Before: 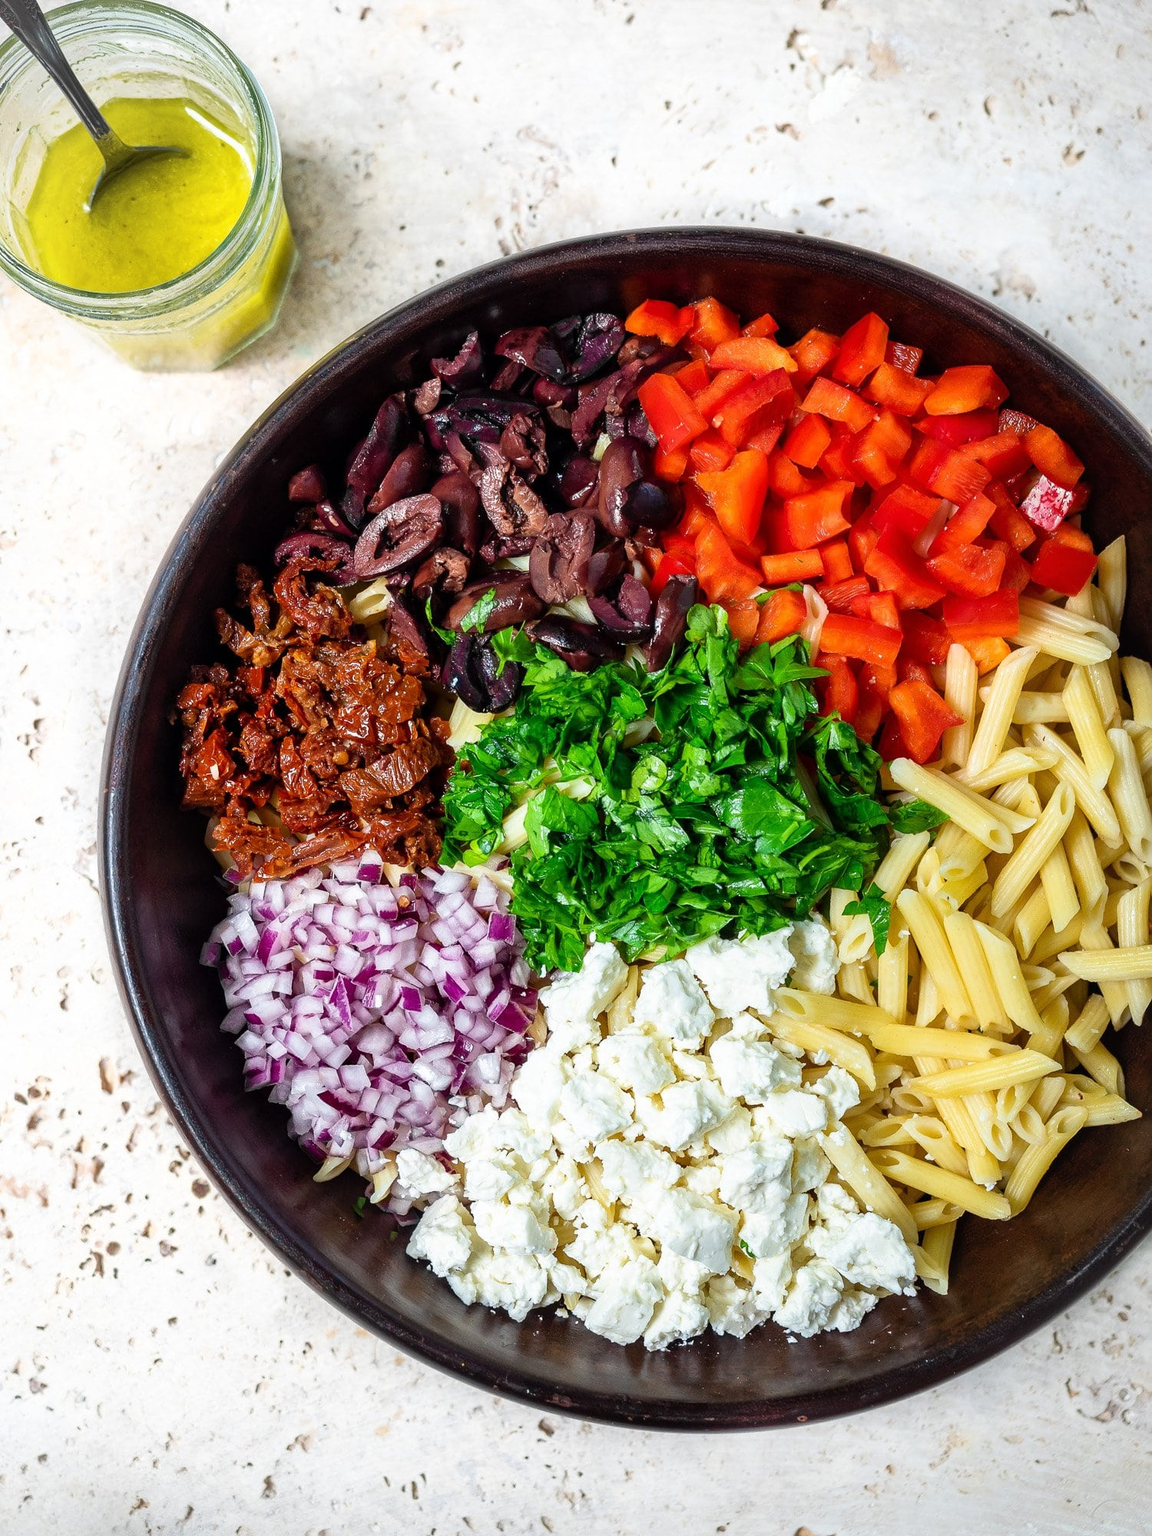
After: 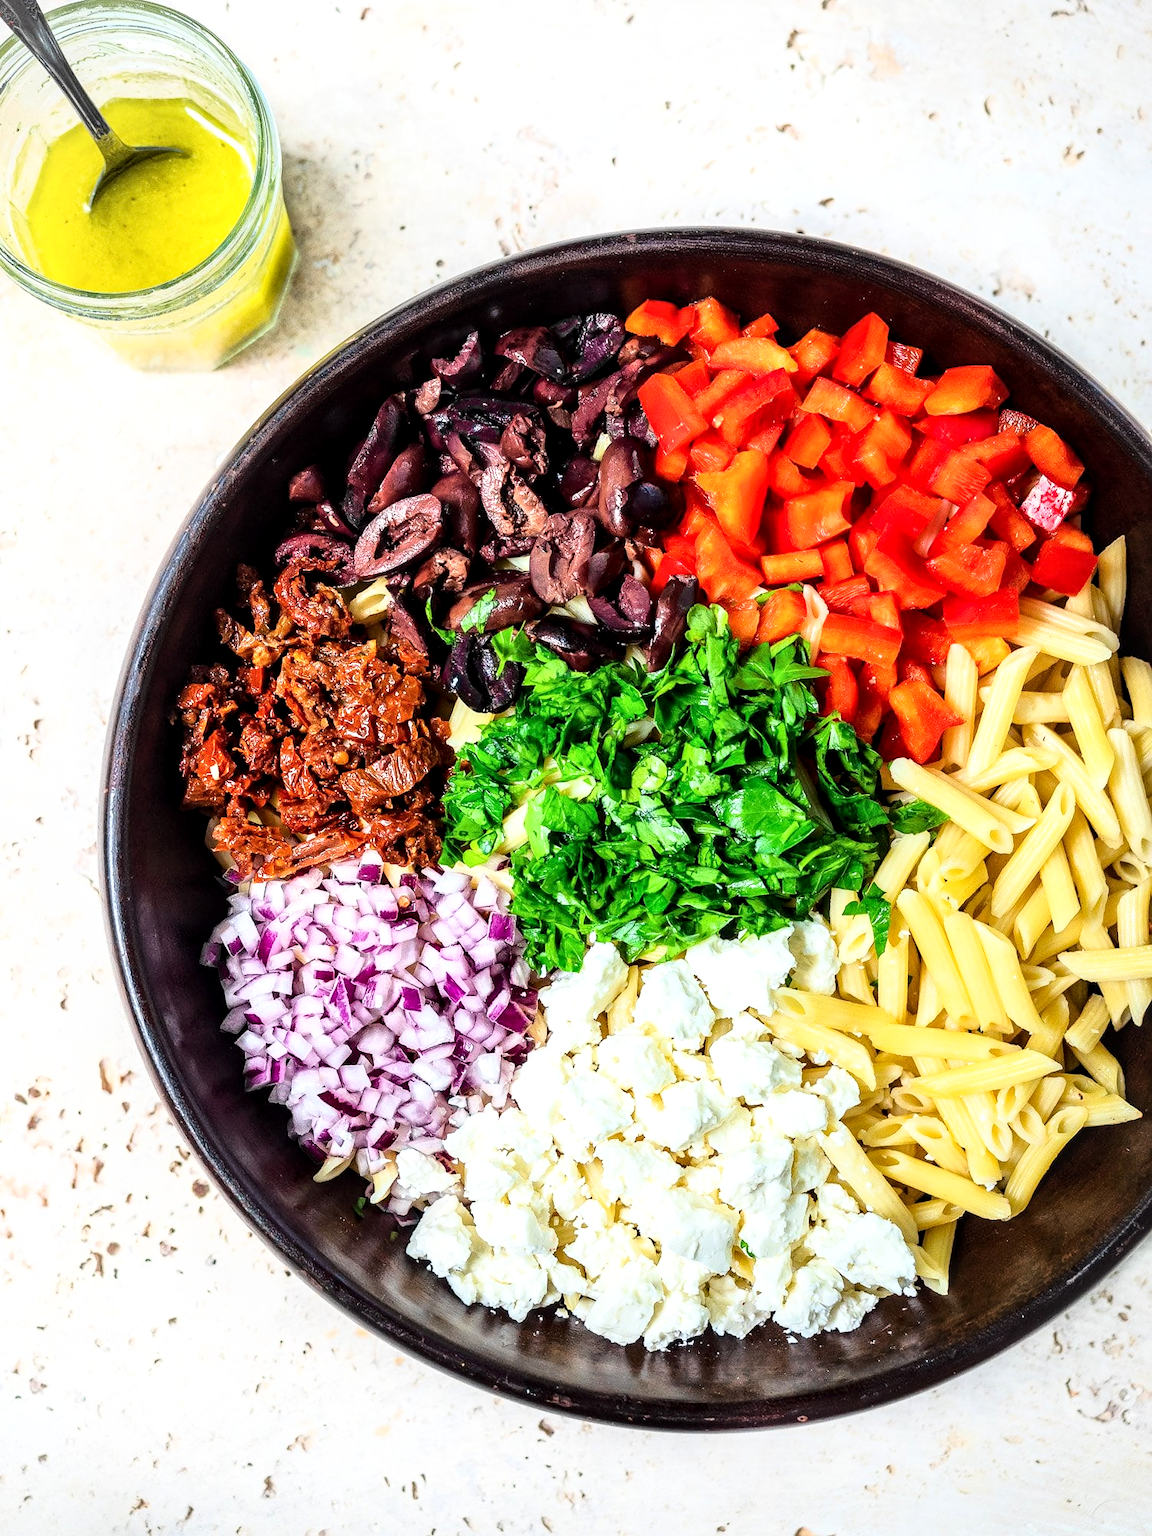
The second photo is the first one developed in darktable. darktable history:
base curve: curves: ch0 [(0, 0) (0.028, 0.03) (0.121, 0.232) (0.46, 0.748) (0.859, 0.968) (1, 1)]
local contrast: highlights 83%, shadows 81%
